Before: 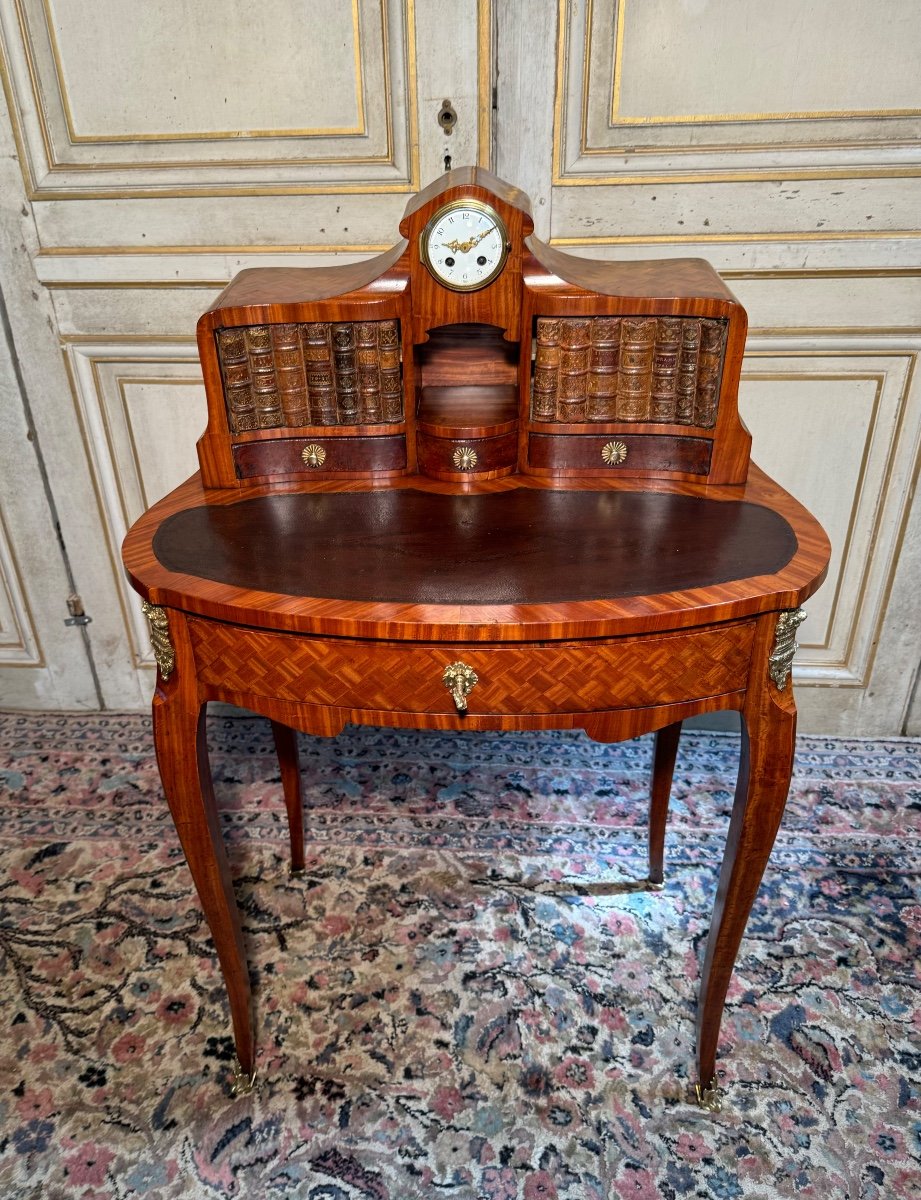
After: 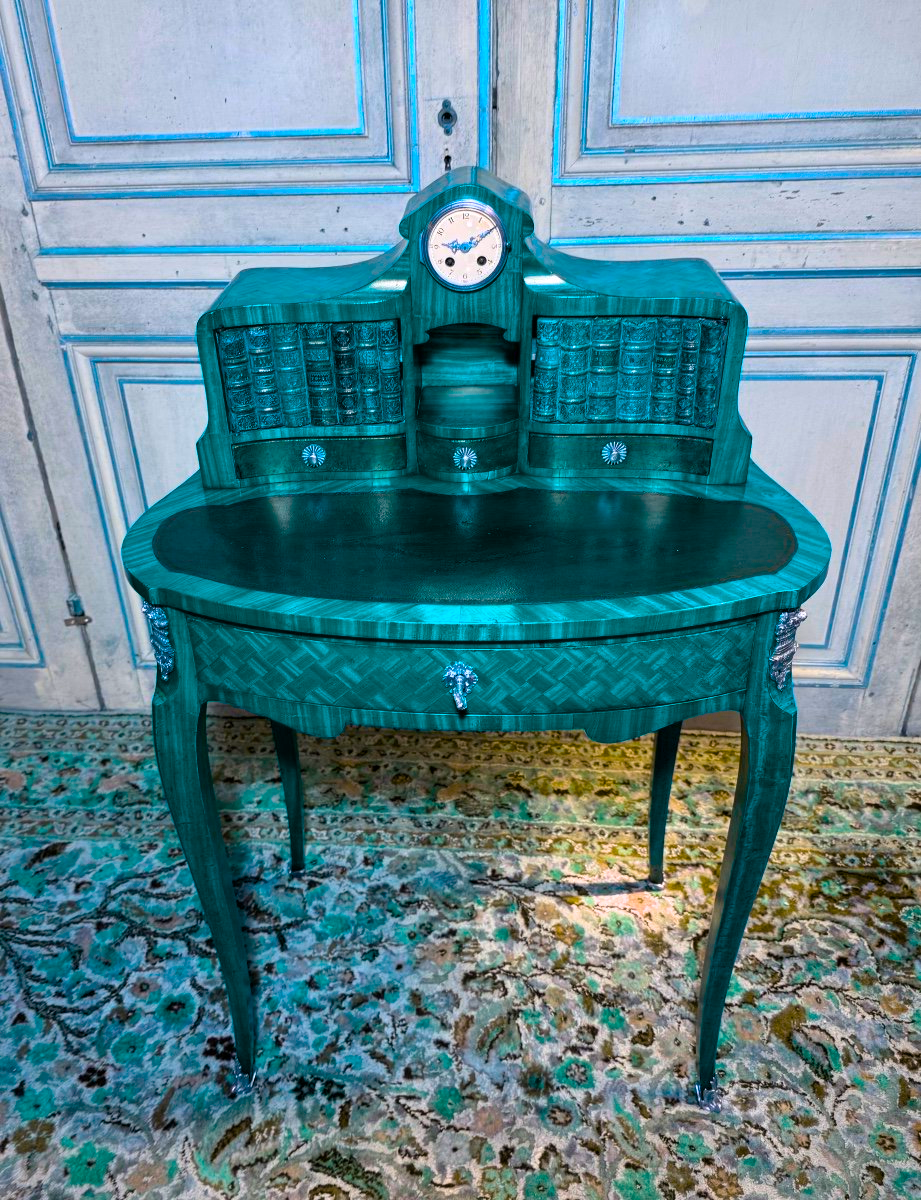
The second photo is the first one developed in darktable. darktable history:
color balance rgb: linear chroma grading › global chroma 19.605%, perceptual saturation grading › global saturation 0.126%, hue shift 177.83°, global vibrance 49.972%, contrast 0.841%
